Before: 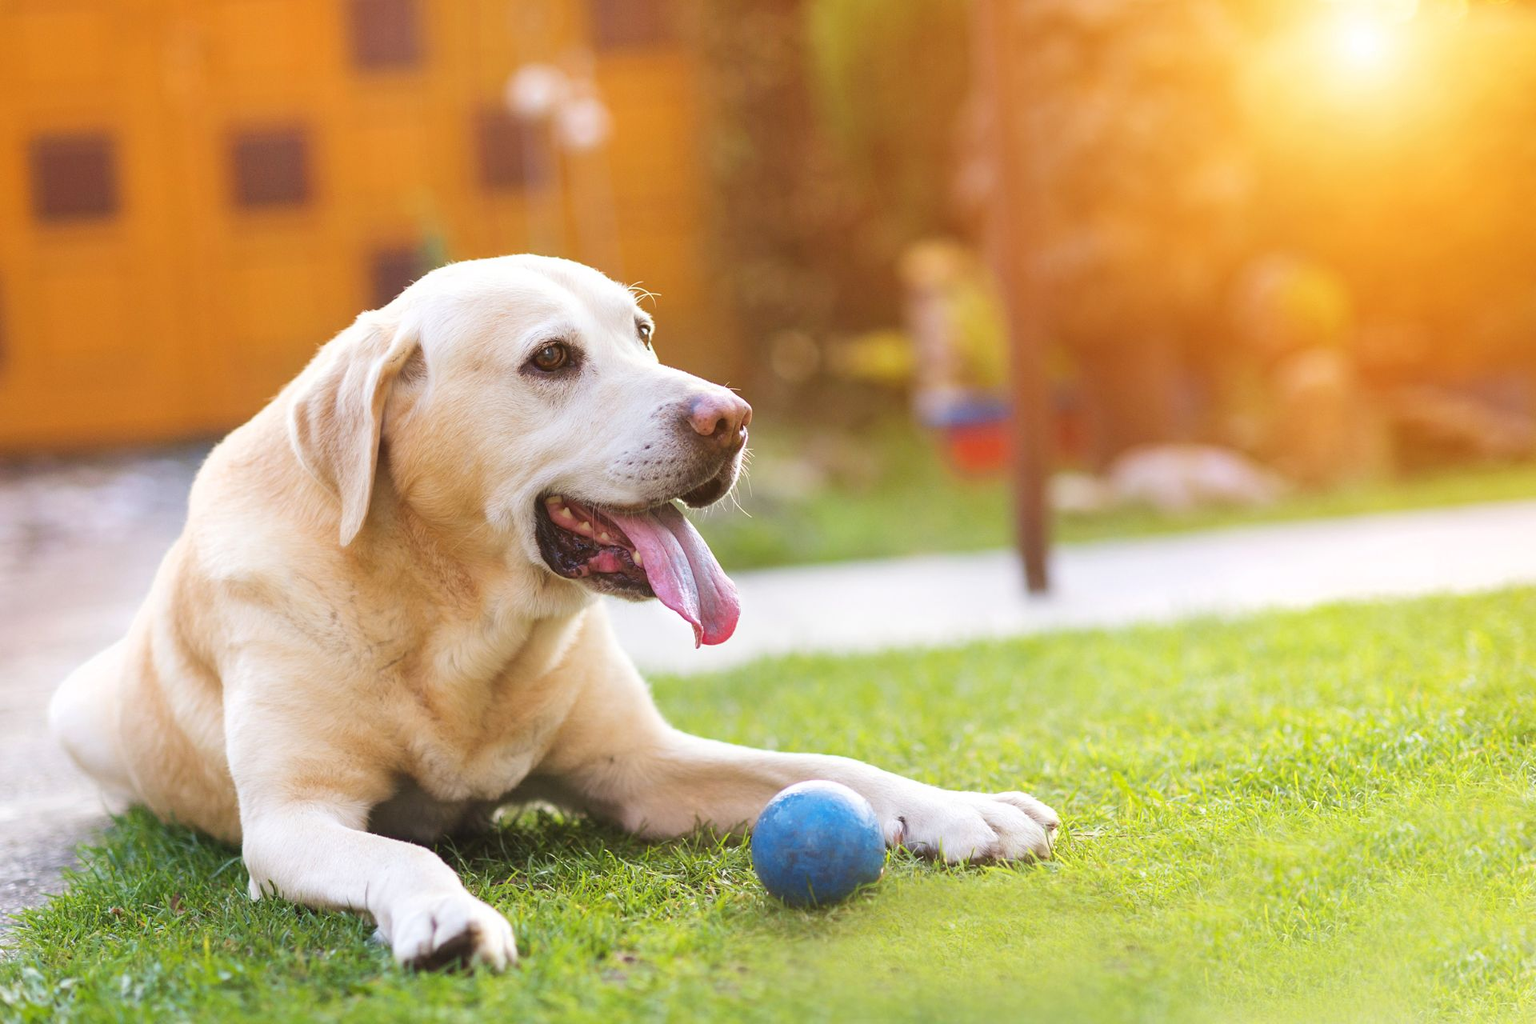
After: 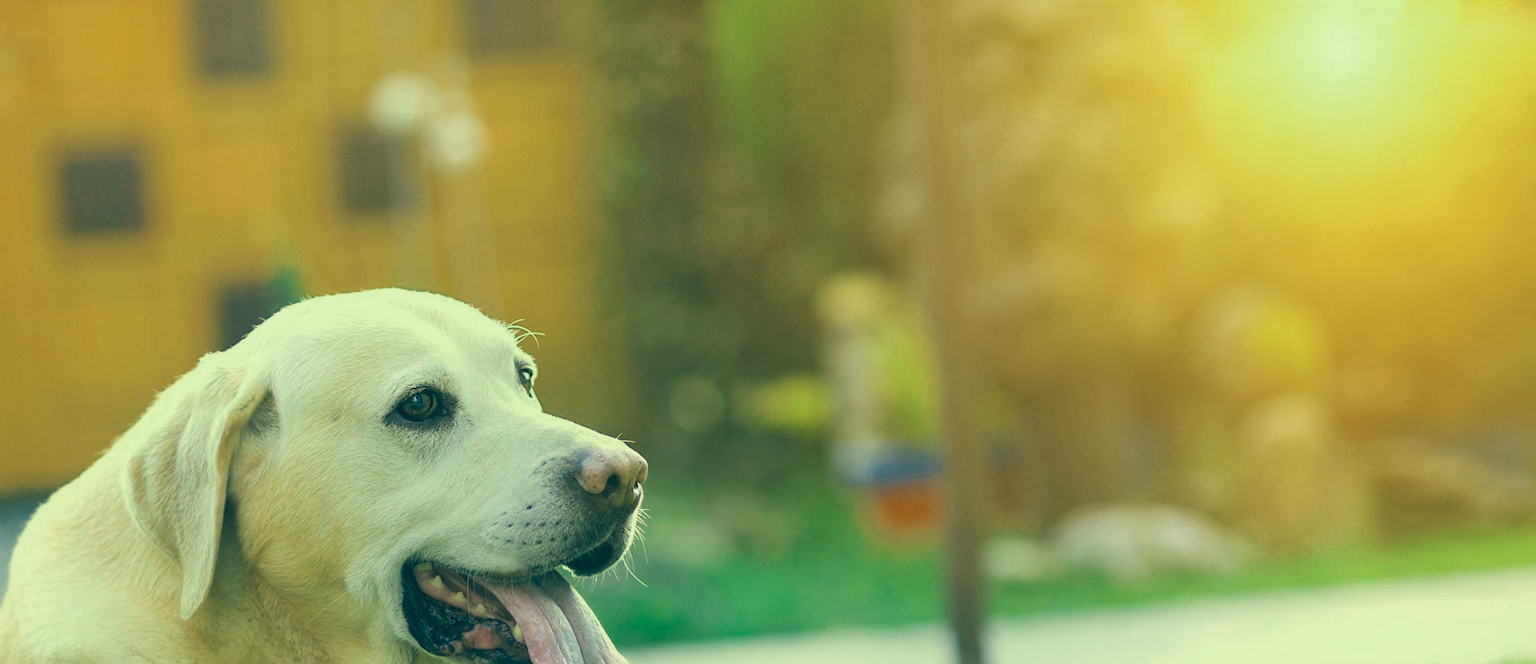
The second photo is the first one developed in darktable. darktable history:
color zones: curves: ch0 [(0, 0.5) (0.125, 0.4) (0.25, 0.5) (0.375, 0.4) (0.5, 0.4) (0.625, 0.35) (0.75, 0.35) (0.875, 0.5)]; ch1 [(0, 0.35) (0.125, 0.45) (0.25, 0.35) (0.375, 0.35) (0.5, 0.35) (0.625, 0.35) (0.75, 0.45) (0.875, 0.35)]; ch2 [(0, 0.6) (0.125, 0.5) (0.25, 0.5) (0.375, 0.6) (0.5, 0.6) (0.625, 0.5) (0.75, 0.5) (0.875, 0.5)]
crop and rotate: left 11.812%, bottom 42.776%
vignetting: fall-off start 97.28%, fall-off radius 79%, brightness -0.462, saturation -0.3, width/height ratio 1.114, dithering 8-bit output, unbound false
color correction: highlights a* -15.58, highlights b* 40, shadows a* -40, shadows b* -26.18
